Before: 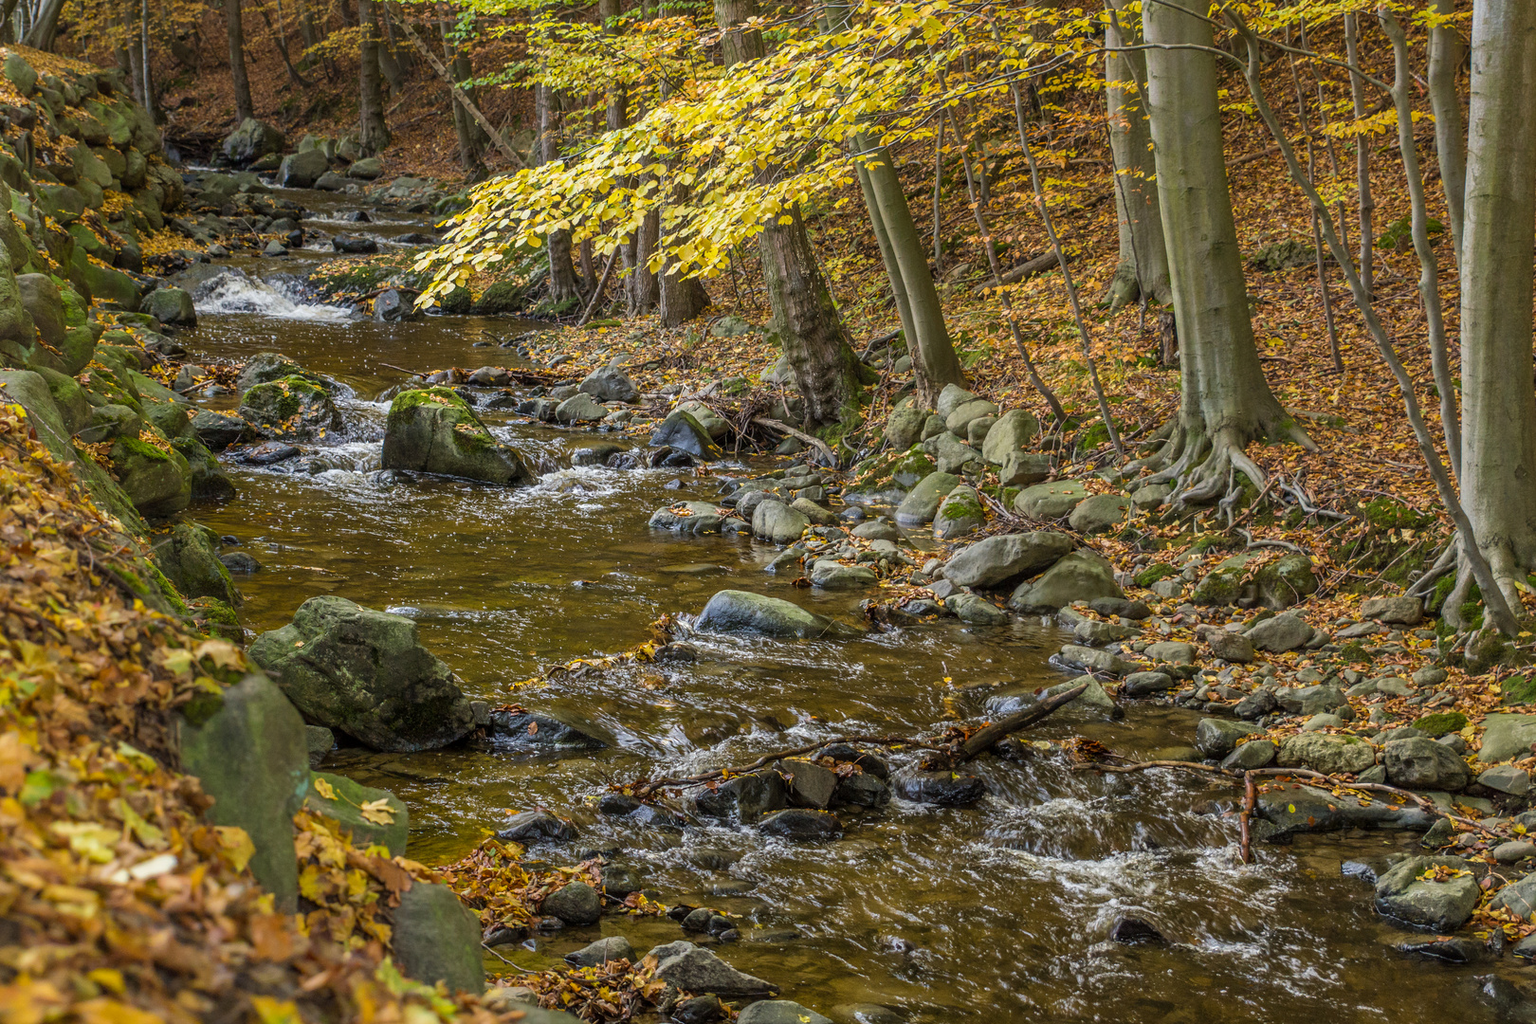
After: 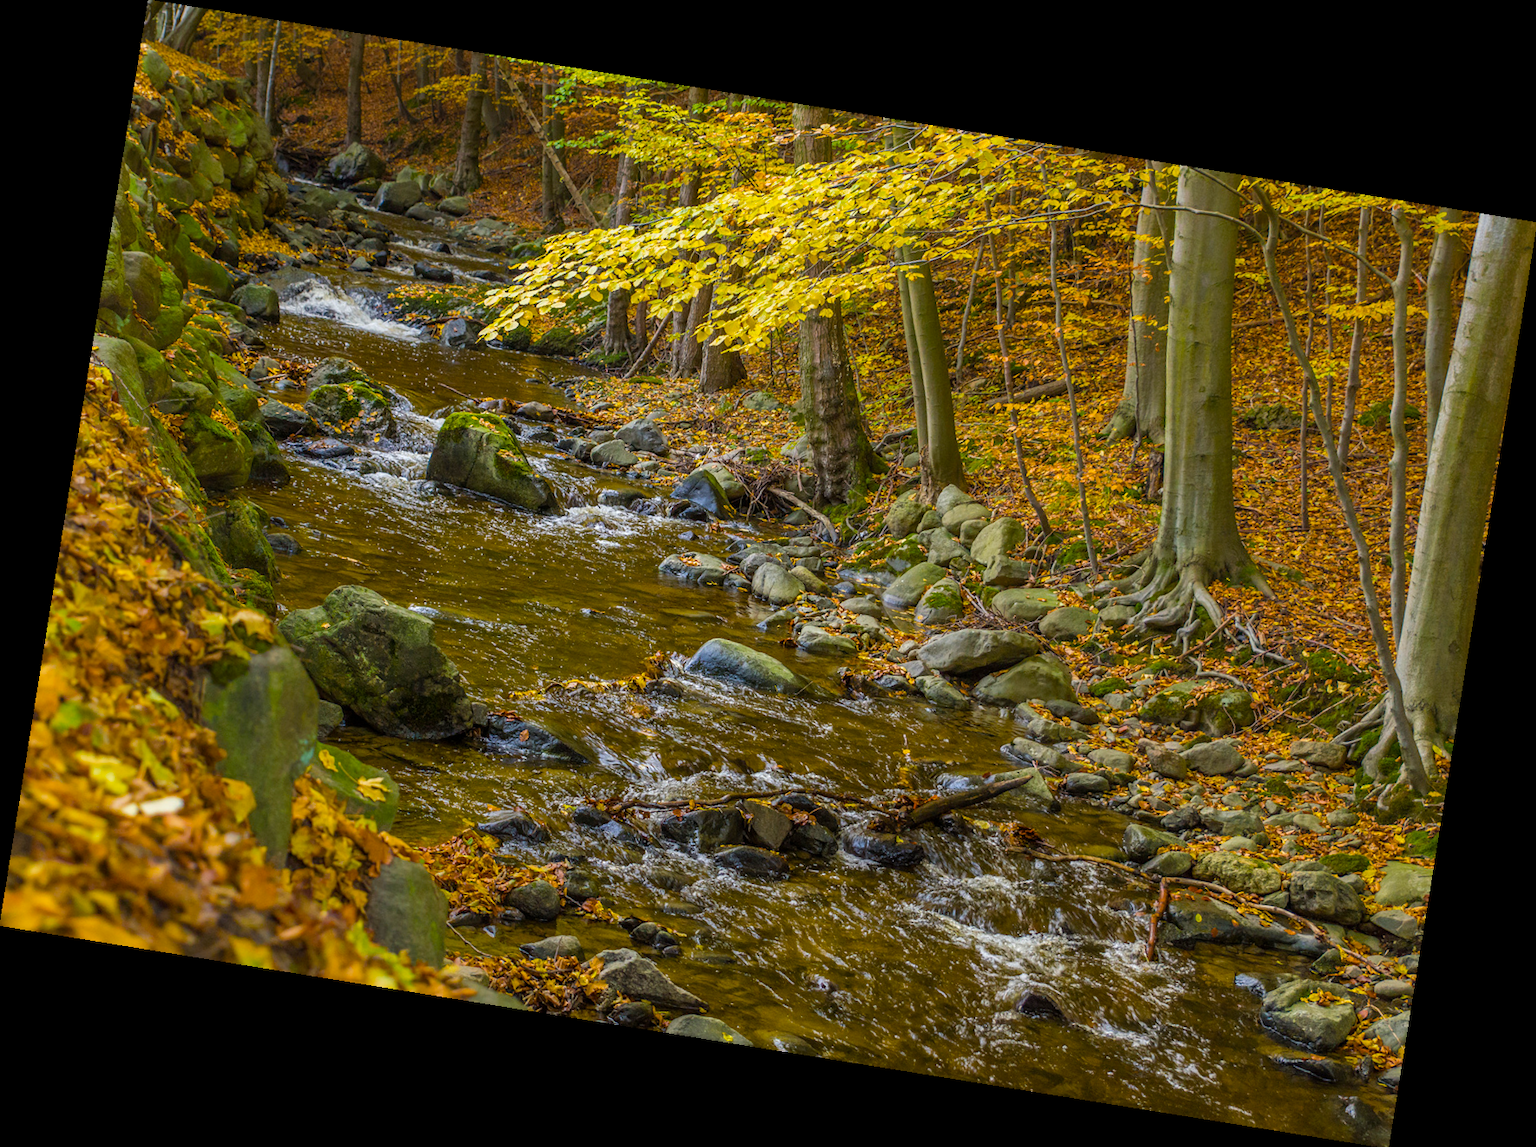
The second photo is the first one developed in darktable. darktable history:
color balance rgb: linear chroma grading › global chroma 15%, perceptual saturation grading › global saturation 30%
rotate and perspective: rotation 9.12°, automatic cropping off
